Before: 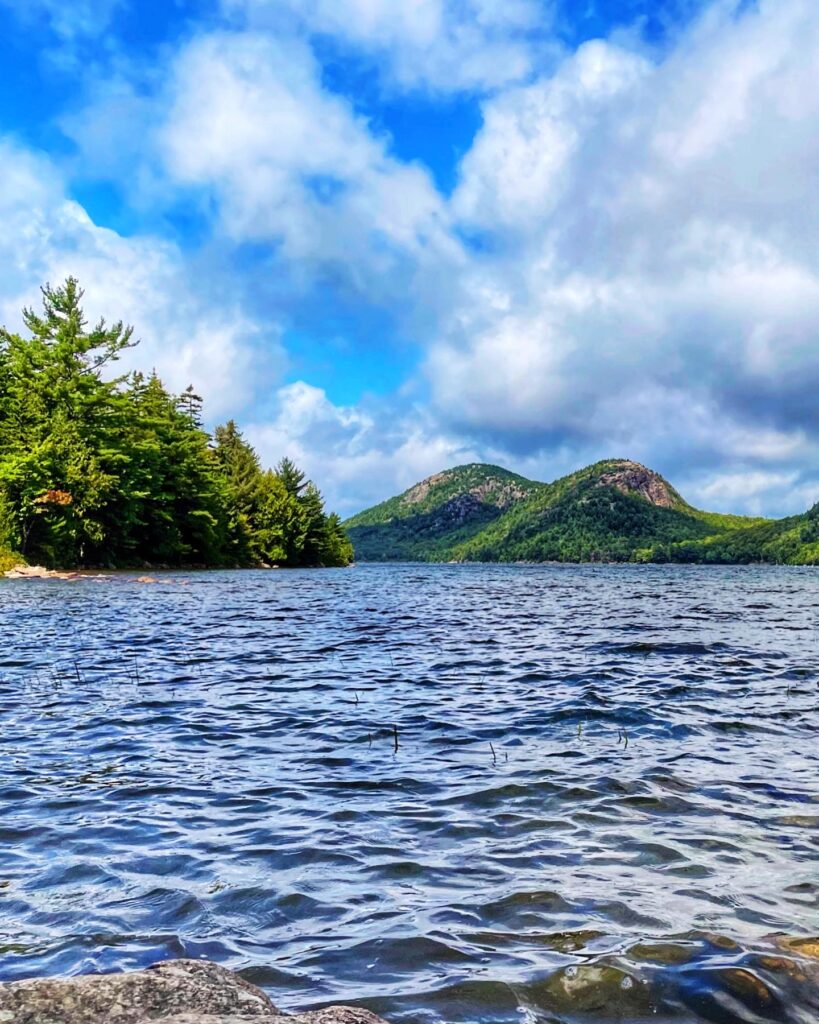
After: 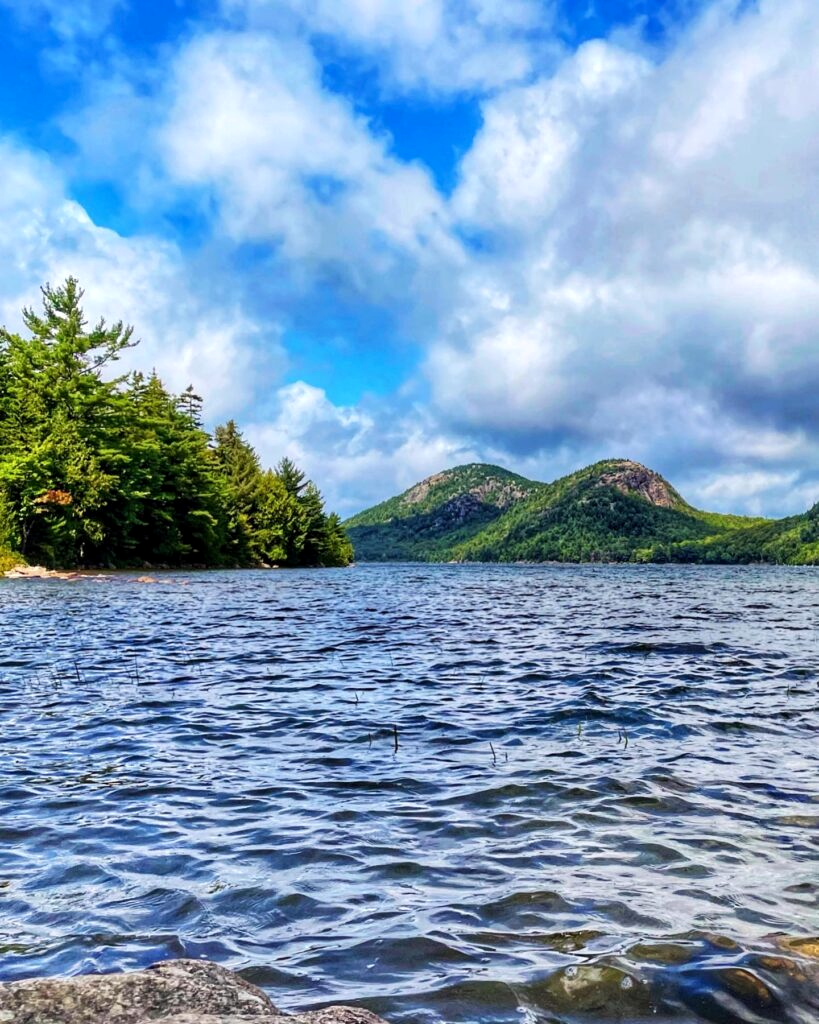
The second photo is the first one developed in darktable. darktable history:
local contrast: highlights 104%, shadows 99%, detail 120%, midtone range 0.2
